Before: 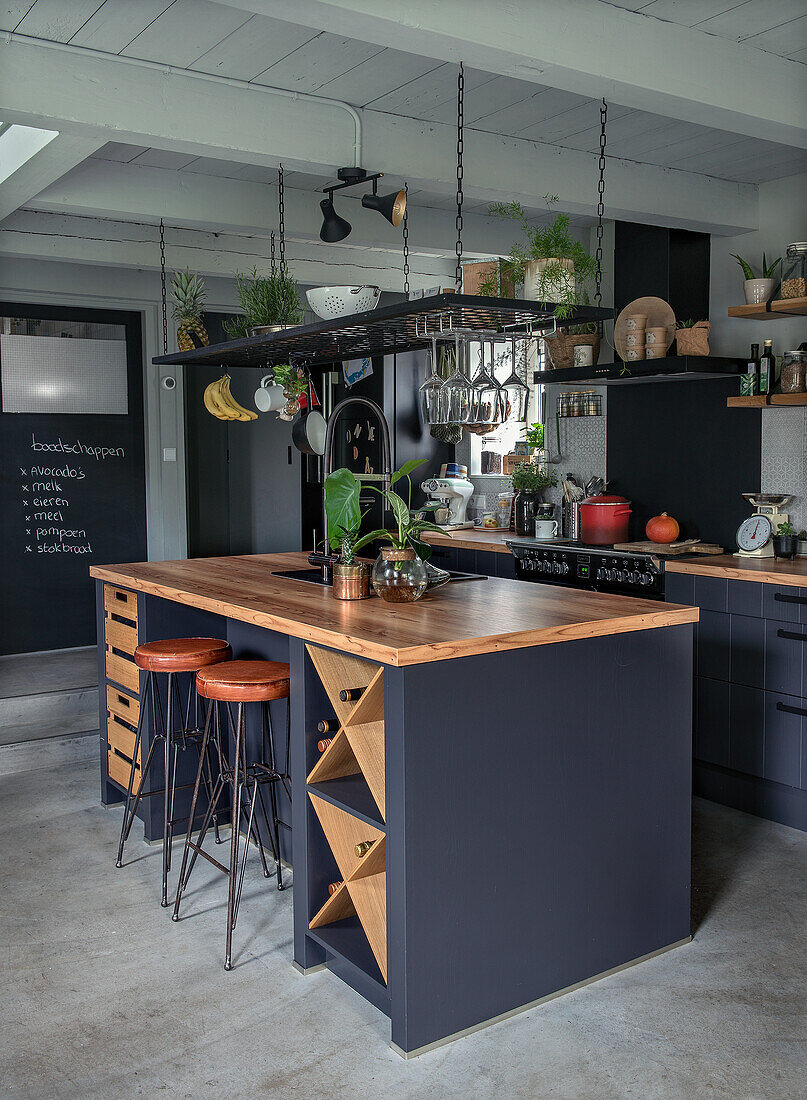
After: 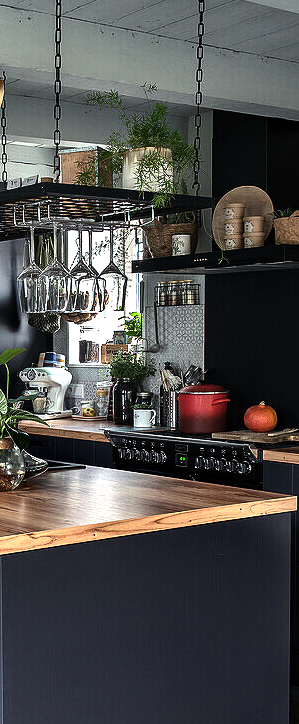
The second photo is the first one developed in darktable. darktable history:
crop and rotate: left 49.844%, top 10.108%, right 13.084%, bottom 24.045%
tone equalizer: -8 EV -1.09 EV, -7 EV -1.04 EV, -6 EV -0.892 EV, -5 EV -0.574 EV, -3 EV 0.588 EV, -2 EV 0.892 EV, -1 EV 1.01 EV, +0 EV 1.07 EV, edges refinement/feathering 500, mask exposure compensation -1.57 EV, preserve details no
